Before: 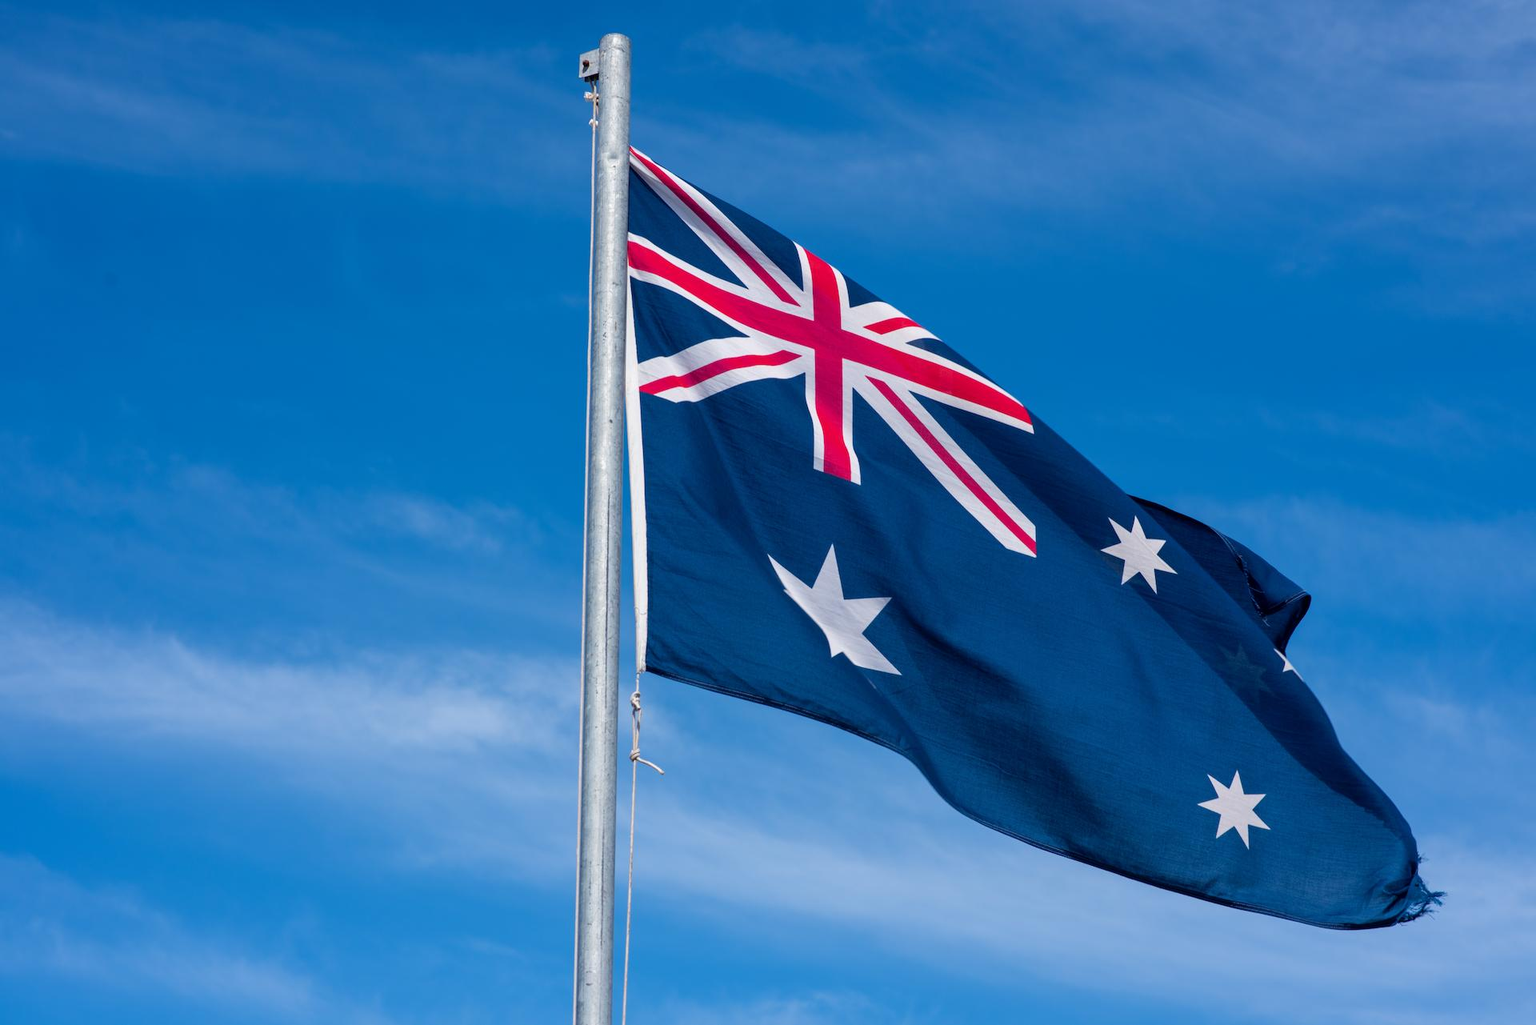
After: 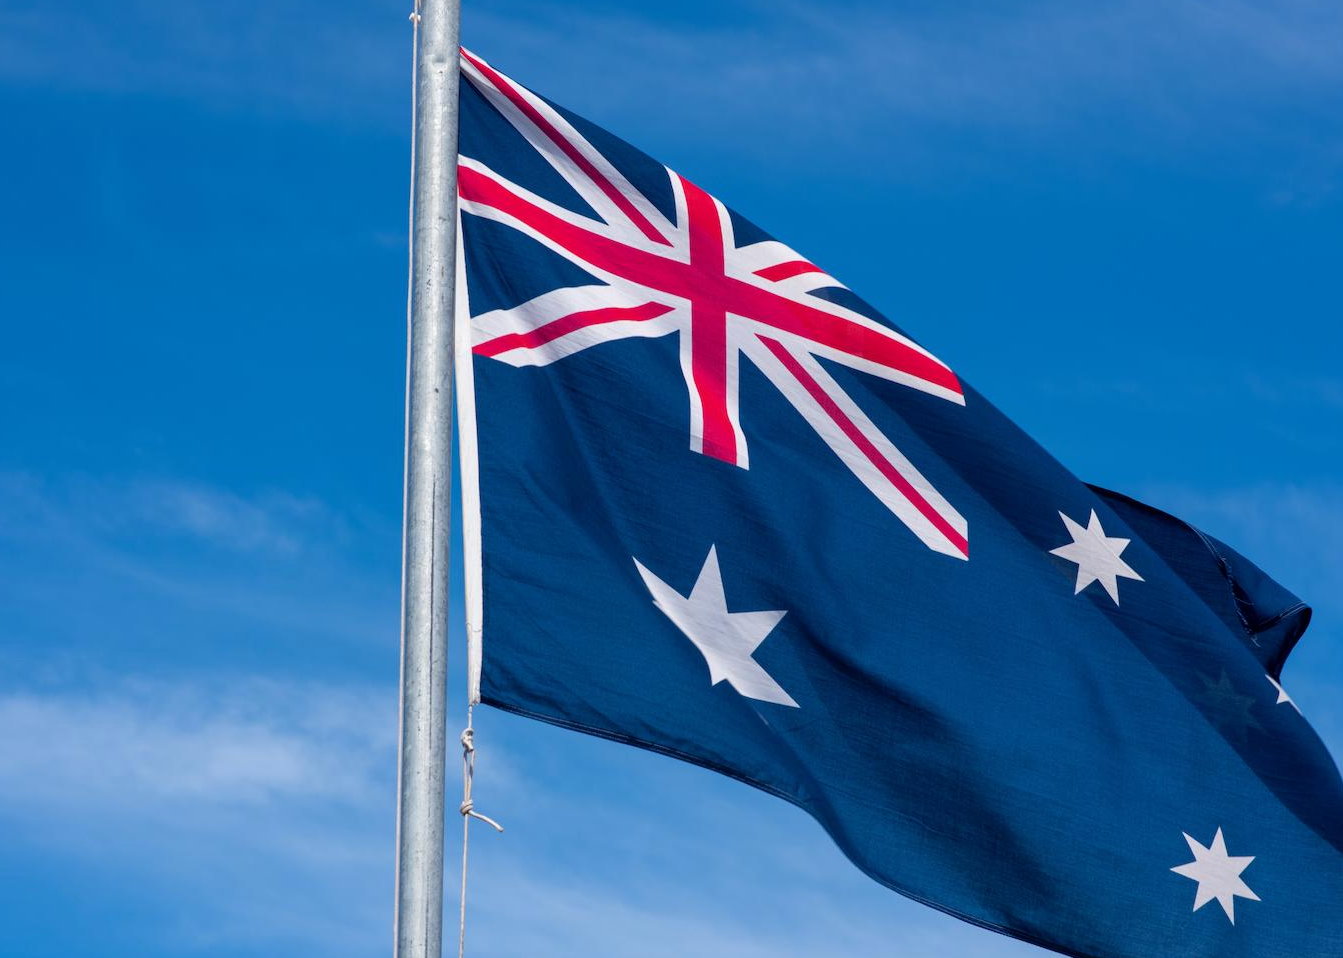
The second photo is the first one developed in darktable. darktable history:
crop and rotate: left 17.046%, top 10.659%, right 12.989%, bottom 14.553%
tone equalizer: on, module defaults
